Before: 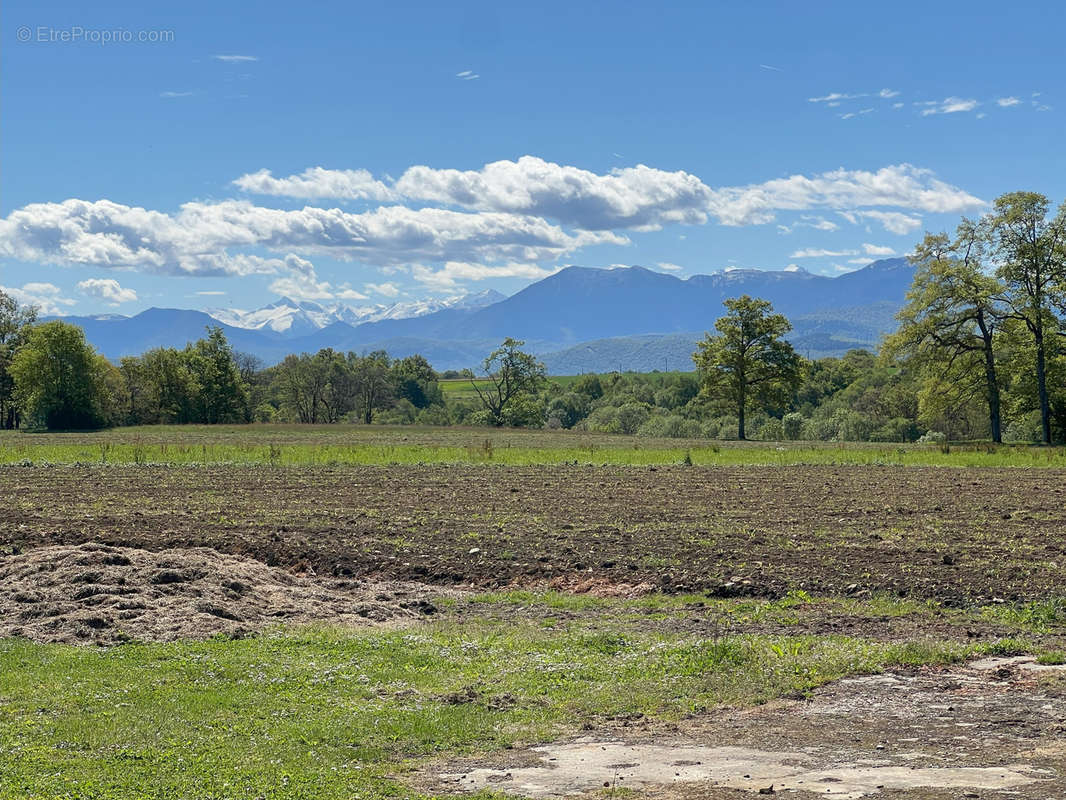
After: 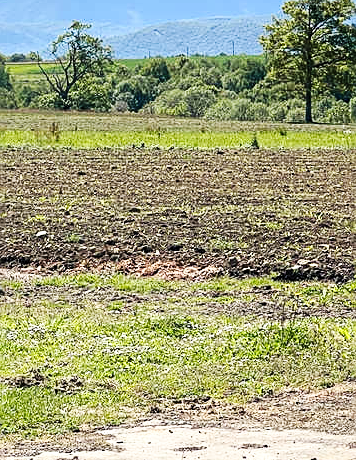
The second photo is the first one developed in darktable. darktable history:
crop: left 40.669%, top 39.682%, right 25.846%, bottom 2.695%
shadows and highlights: radius 330.21, shadows 53.51, highlights -98.55, compress 94.32%, soften with gaussian
sharpen: on, module defaults
local contrast: highlights 101%, shadows 102%, detail 119%, midtone range 0.2
exposure: exposure 0.201 EV, compensate exposure bias true, compensate highlight preservation false
tone curve: curves: ch0 [(0, 0) (0.003, 0.049) (0.011, 0.051) (0.025, 0.055) (0.044, 0.065) (0.069, 0.081) (0.1, 0.11) (0.136, 0.15) (0.177, 0.195) (0.224, 0.242) (0.277, 0.308) (0.335, 0.375) (0.399, 0.436) (0.468, 0.5) (0.543, 0.574) (0.623, 0.665) (0.709, 0.761) (0.801, 0.851) (0.898, 0.933) (1, 1)], color space Lab, independent channels, preserve colors none
base curve: curves: ch0 [(0, 0) (0.032, 0.025) (0.121, 0.166) (0.206, 0.329) (0.605, 0.79) (1, 1)], preserve colors none
